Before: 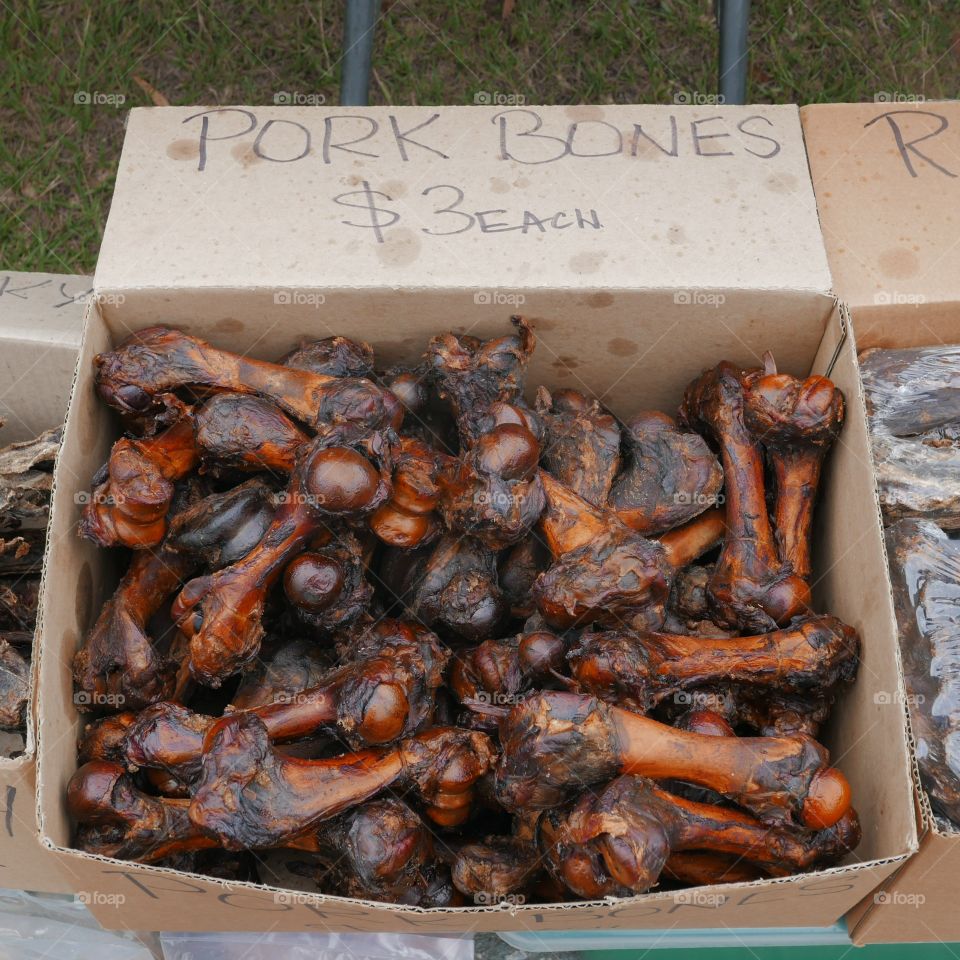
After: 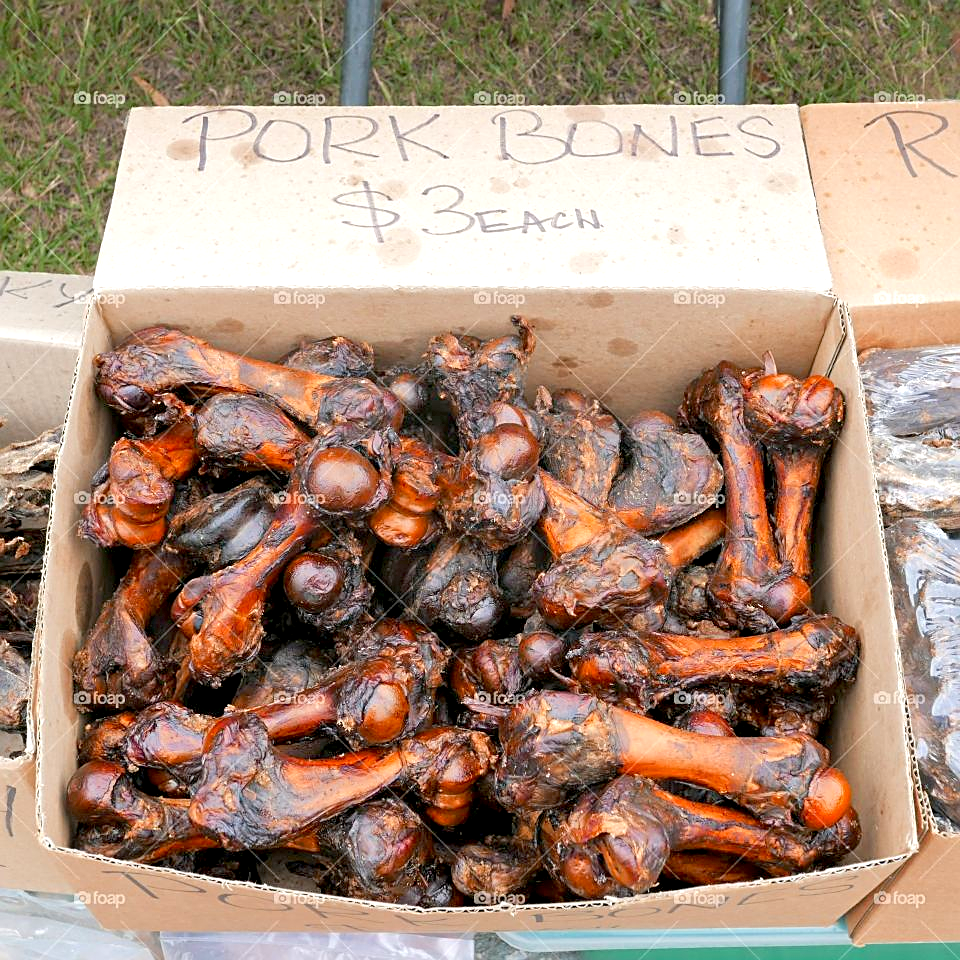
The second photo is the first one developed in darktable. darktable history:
exposure: black level correction 0.005, exposure 0.412 EV, compensate highlight preservation false
tone equalizer: -8 EV 0.969 EV, -7 EV 0.988 EV, -6 EV 1.01 EV, -5 EV 0.996 EV, -4 EV 1.03 EV, -3 EV 0.729 EV, -2 EV 0.497 EV, -1 EV 0.262 EV, edges refinement/feathering 500, mask exposure compensation -1.57 EV, preserve details guided filter
sharpen: on, module defaults
